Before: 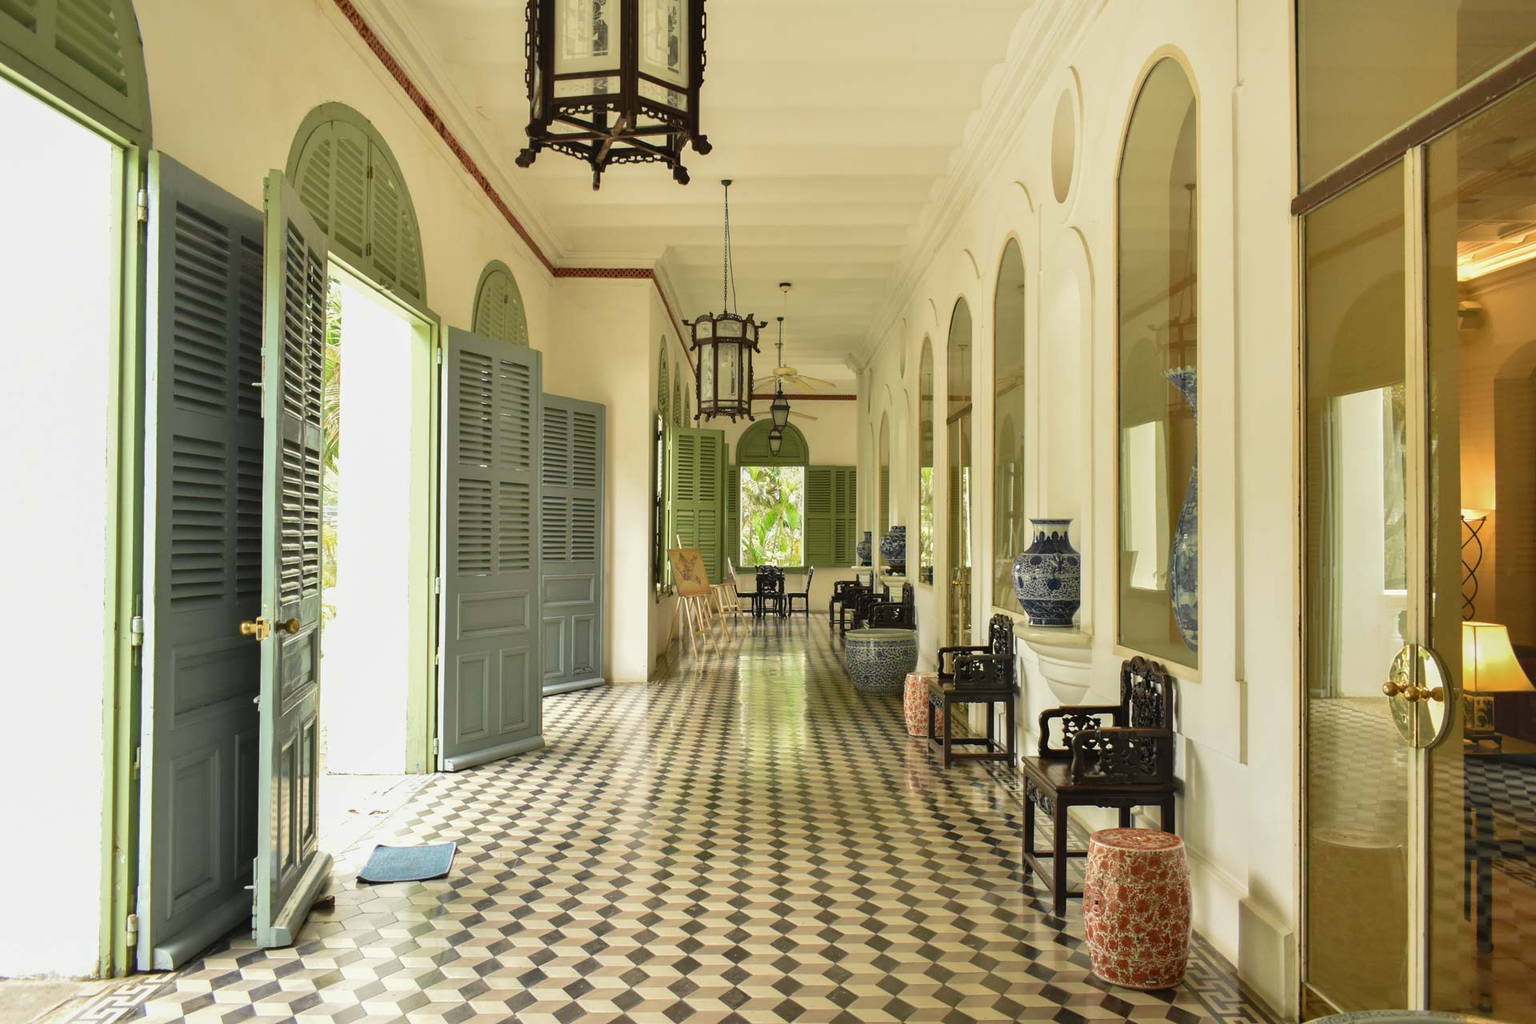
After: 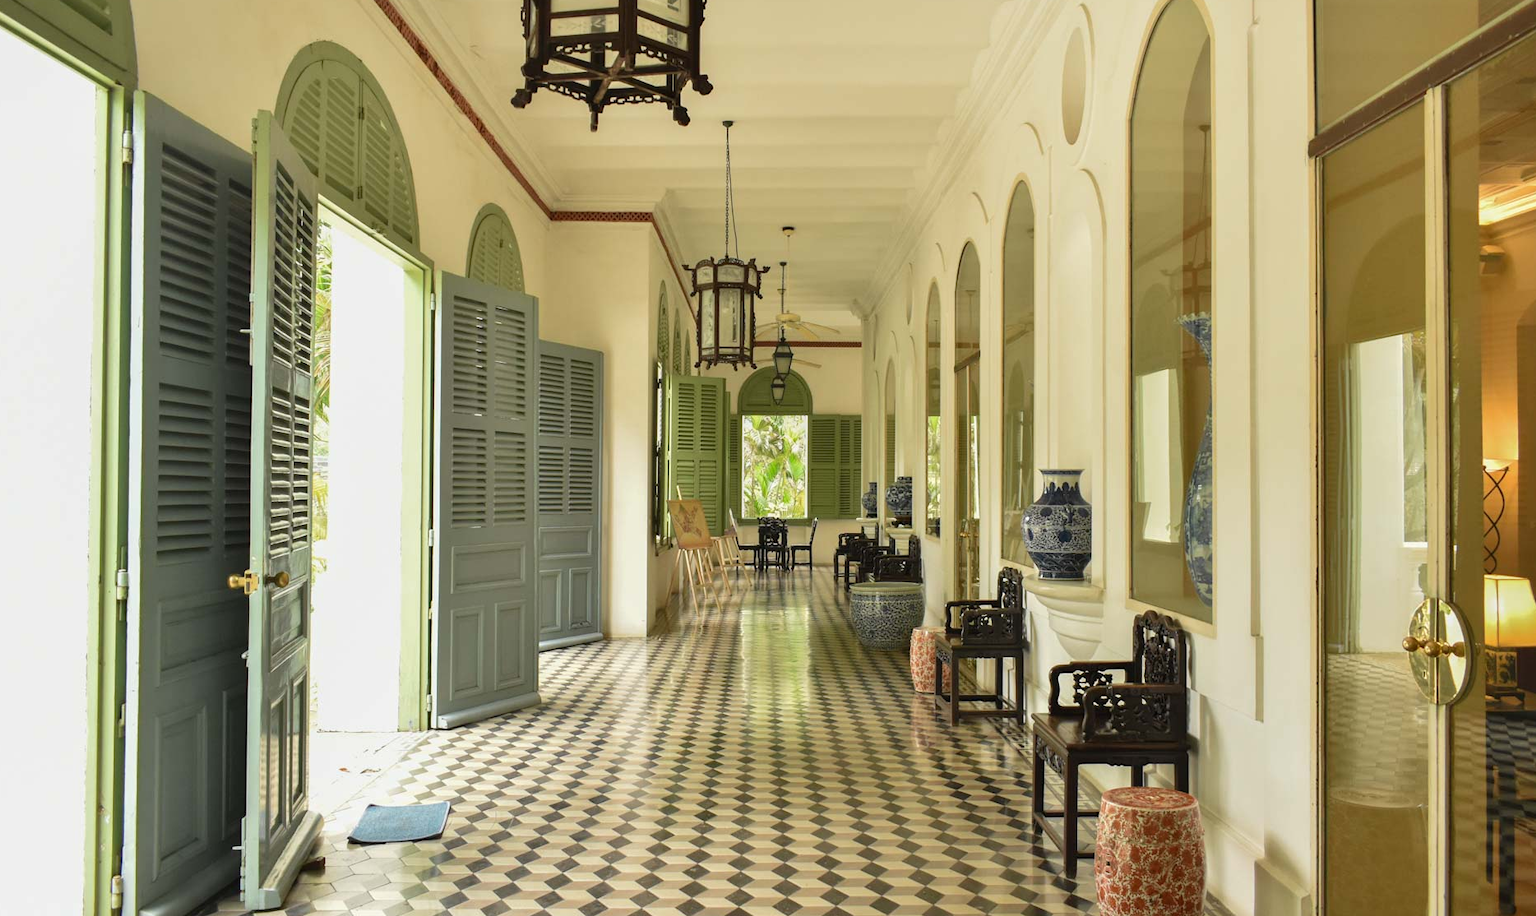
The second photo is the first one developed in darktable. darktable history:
crop: left 1.231%, top 6.169%, right 1.44%, bottom 6.658%
